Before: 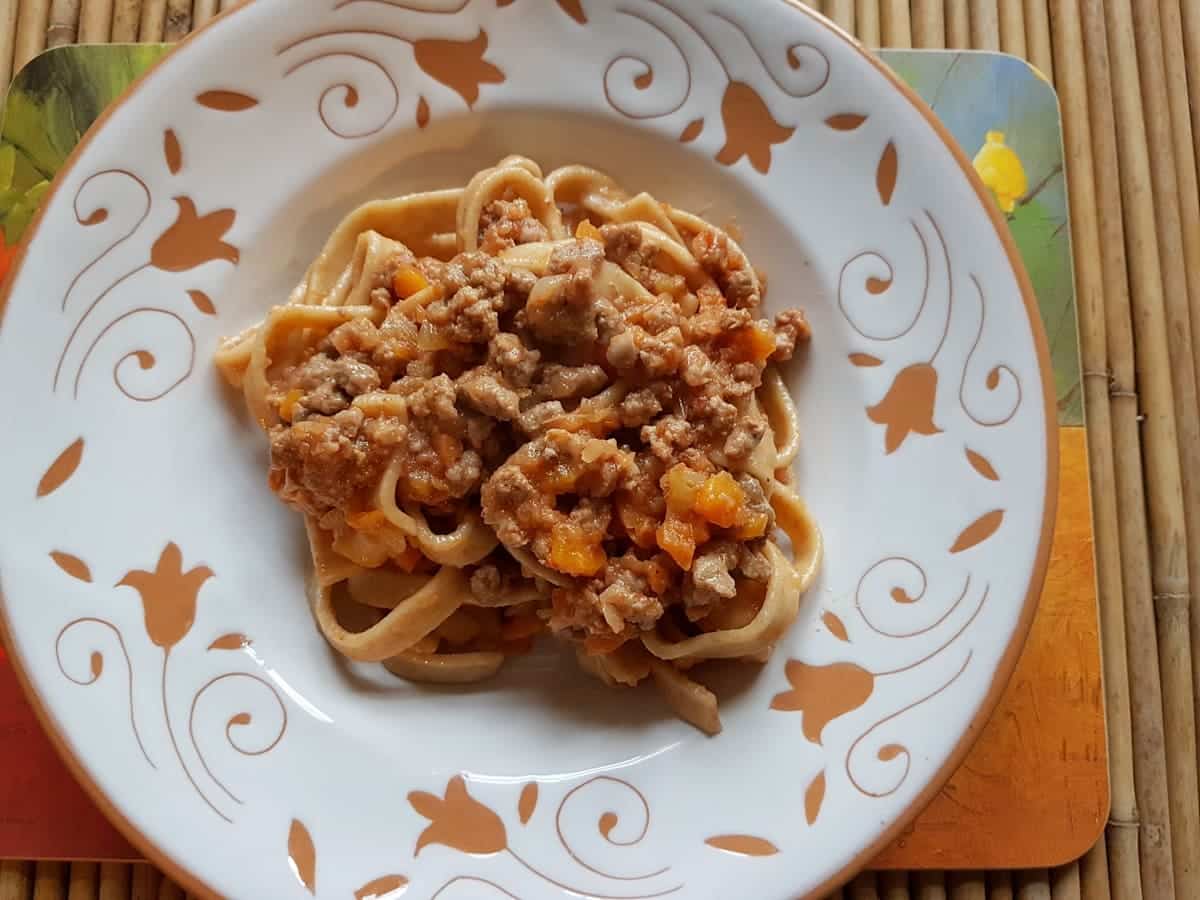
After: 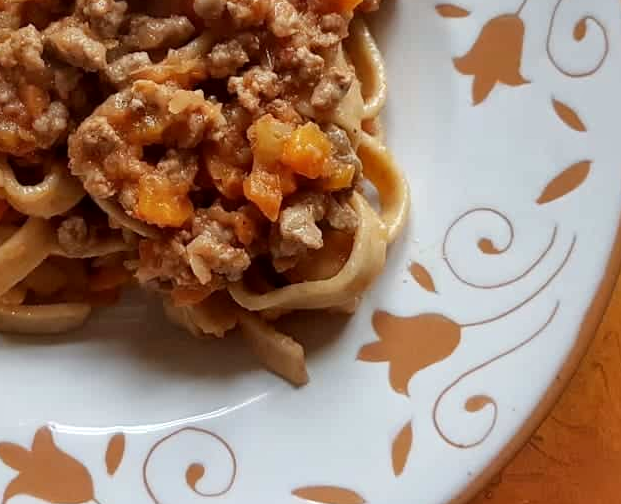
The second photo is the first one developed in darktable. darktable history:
crop: left 34.479%, top 38.822%, right 13.718%, bottom 5.172%
local contrast: mode bilateral grid, contrast 20, coarseness 50, detail 130%, midtone range 0.2
